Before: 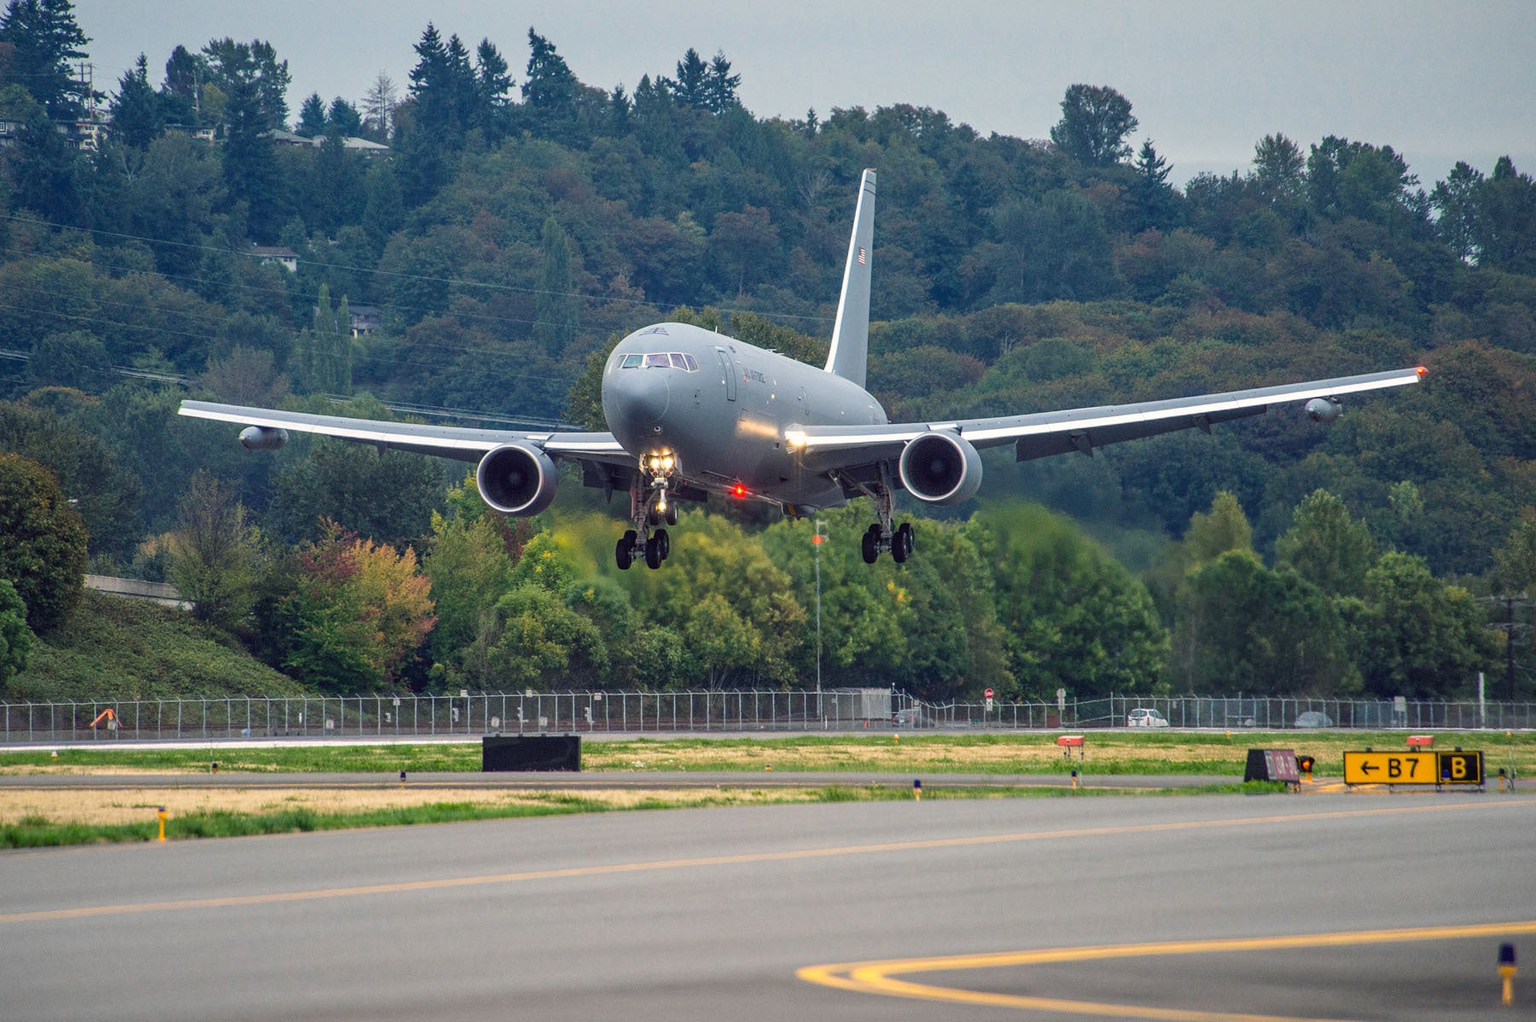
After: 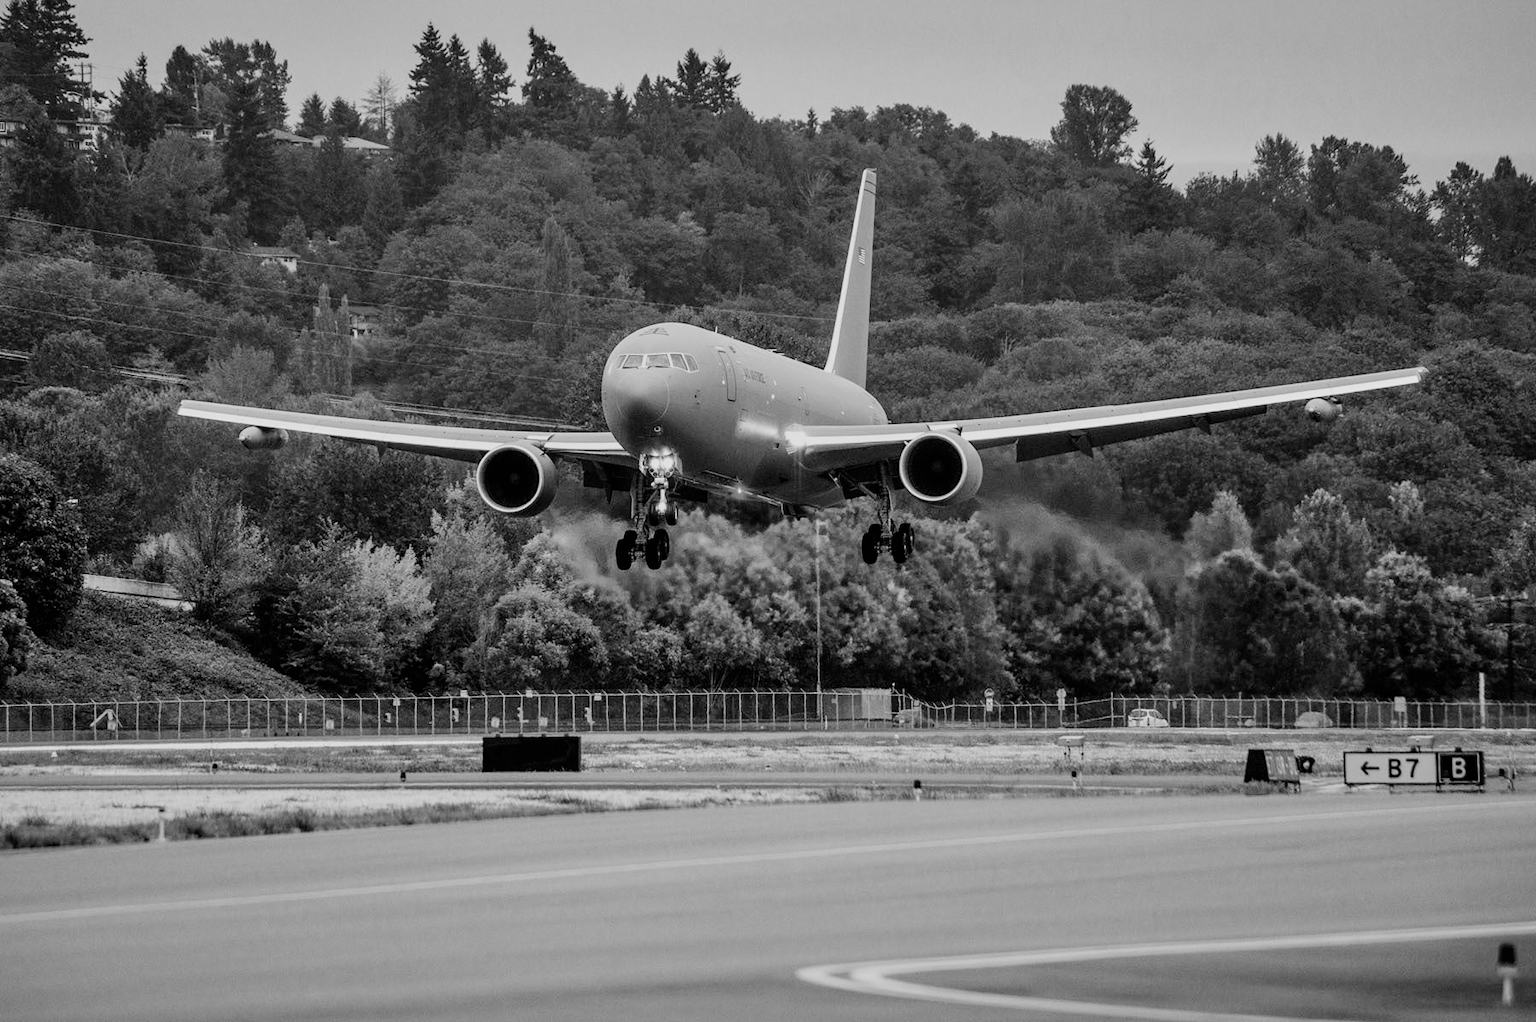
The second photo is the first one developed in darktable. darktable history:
filmic rgb: black relative exposure -5 EV, hardness 2.88, contrast 1.3, highlights saturation mix -30%
shadows and highlights: shadows color adjustment 97.66%, soften with gaussian
monochrome: a 32, b 64, size 2.3
